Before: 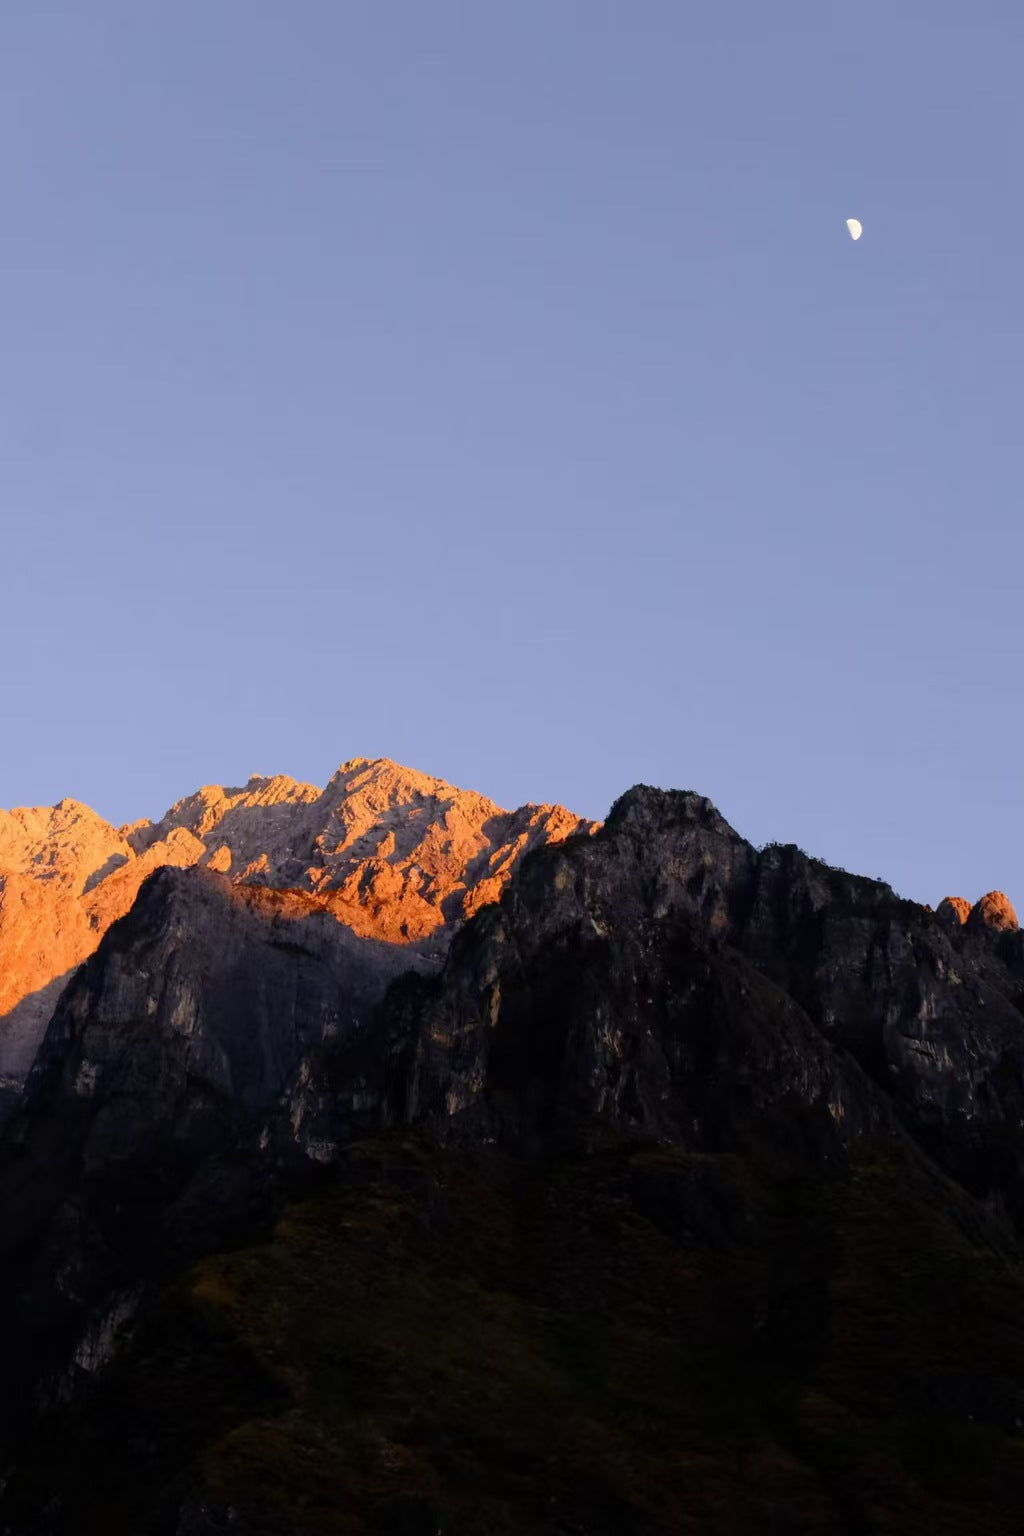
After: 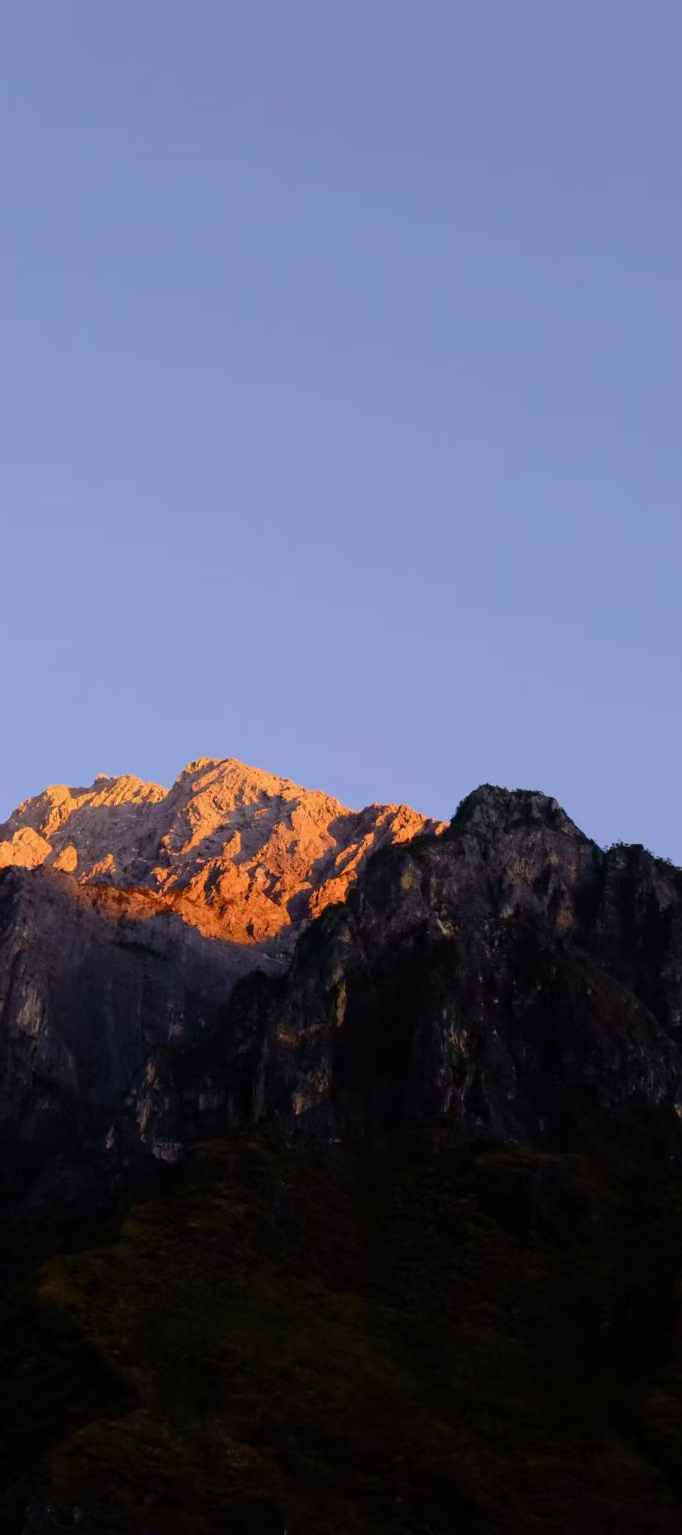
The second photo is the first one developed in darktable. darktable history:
velvia: on, module defaults
crop and rotate: left 15.055%, right 18.278%
local contrast: mode bilateral grid, contrast 100, coarseness 100, detail 91%, midtone range 0.2
